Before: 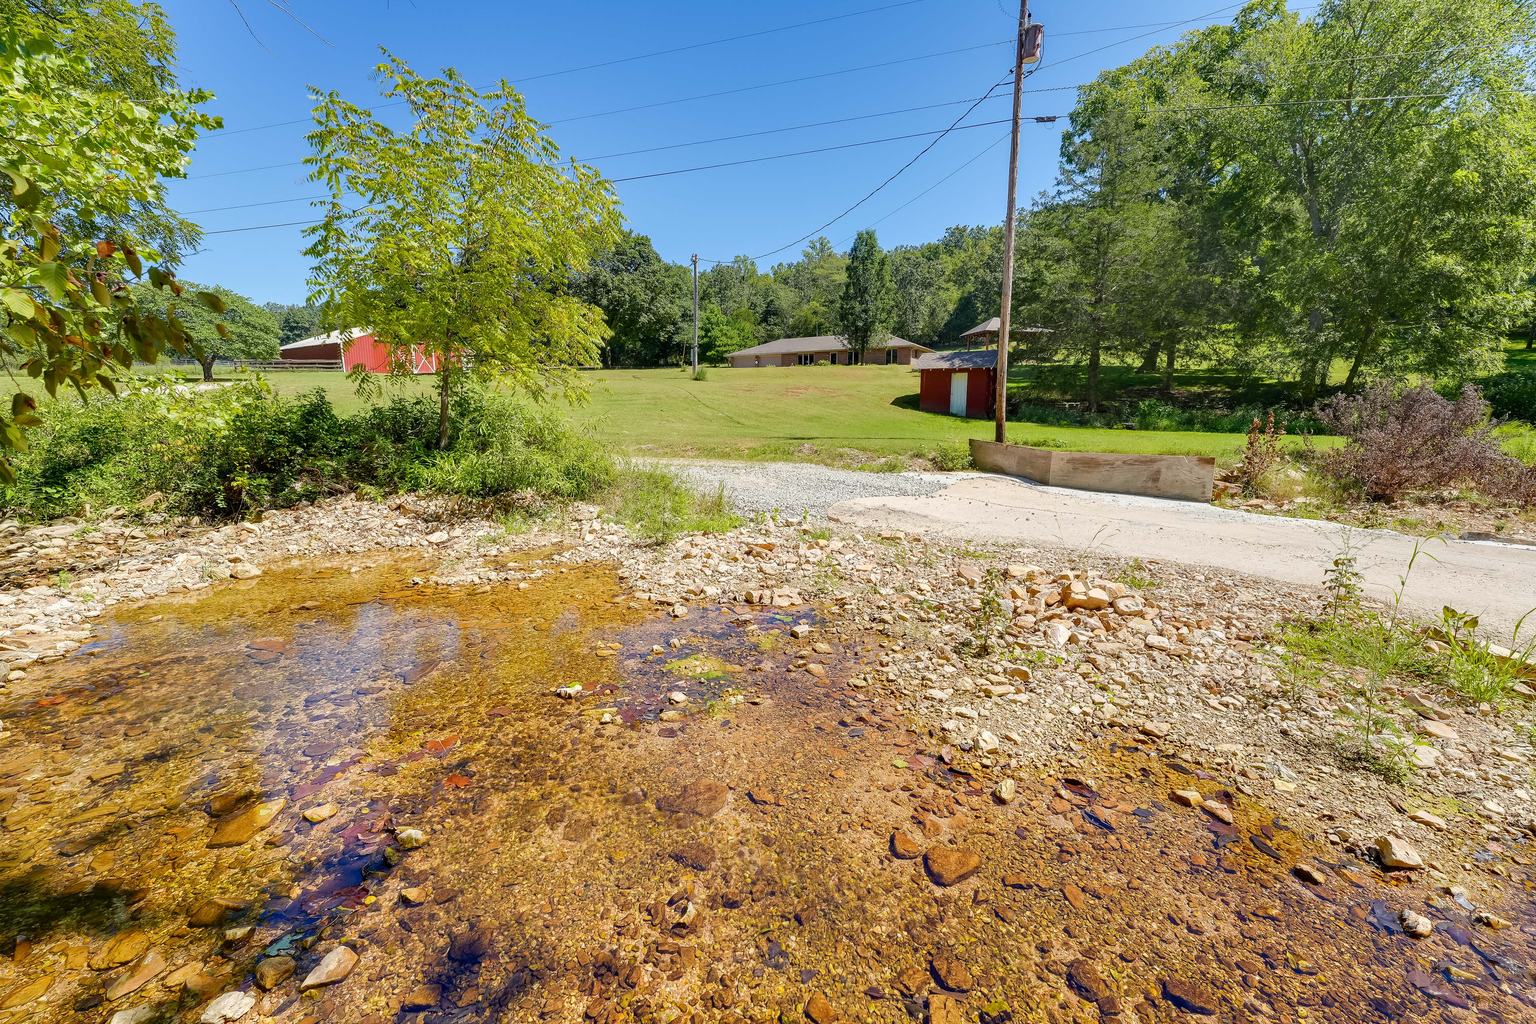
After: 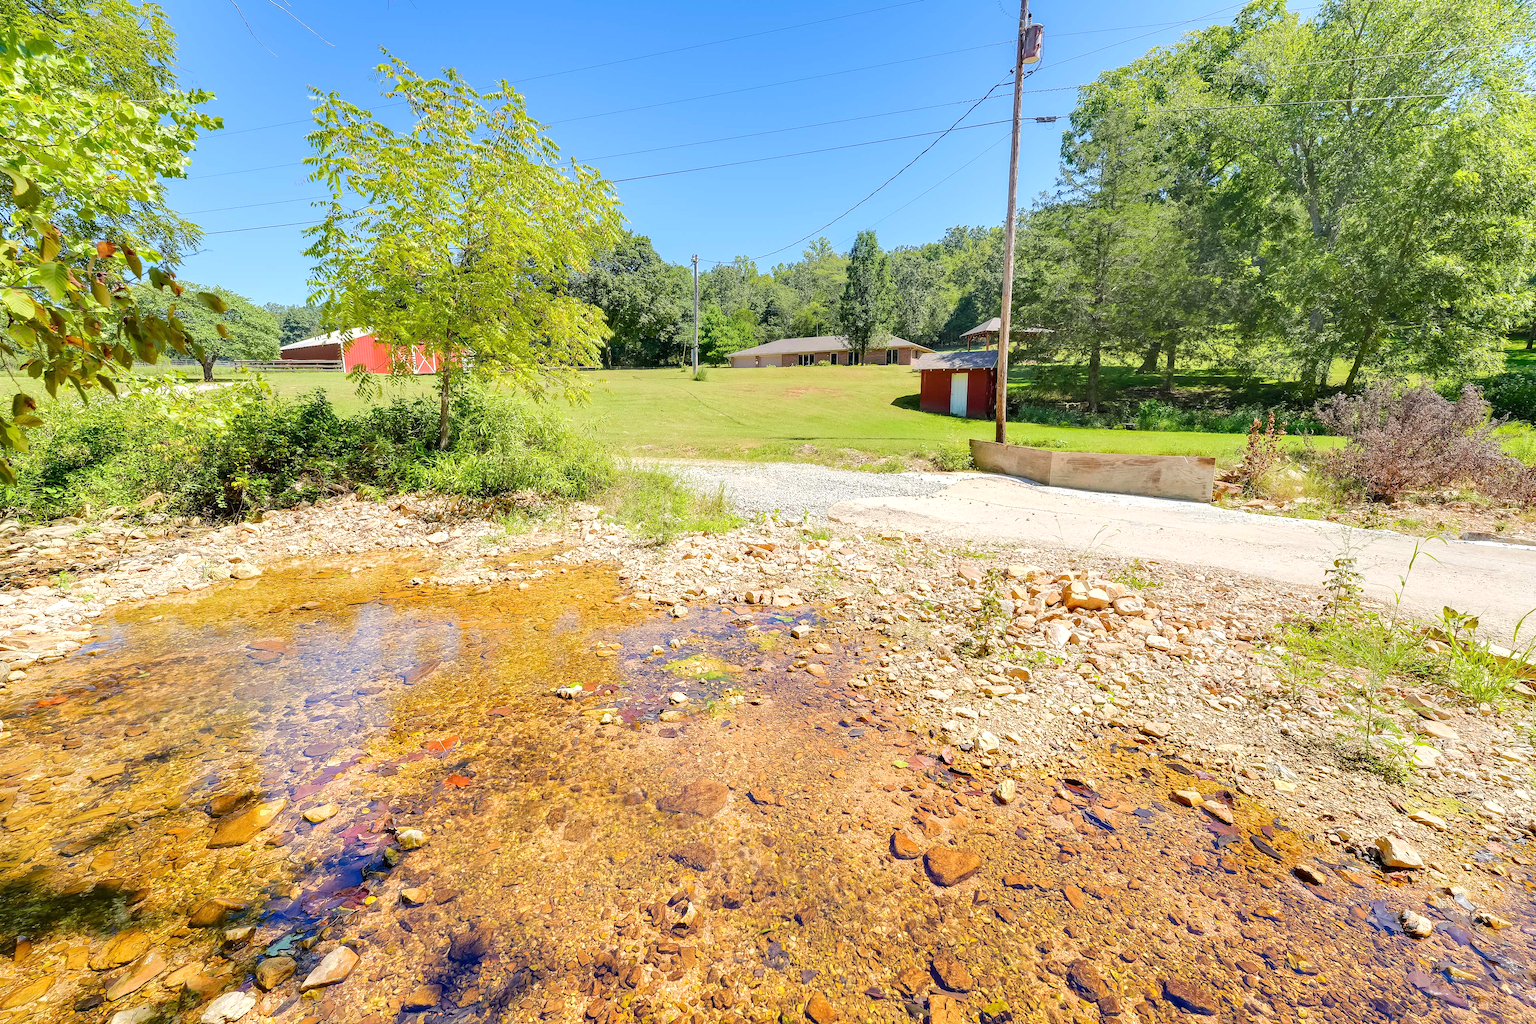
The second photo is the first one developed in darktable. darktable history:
tone equalizer: -8 EV 0.974 EV, -7 EV 0.977 EV, -6 EV 0.991 EV, -5 EV 0.968 EV, -4 EV 1.04 EV, -3 EV 0.717 EV, -2 EV 0.502 EV, -1 EV 0.254 EV, edges refinement/feathering 500, mask exposure compensation -1.57 EV, preserve details no
